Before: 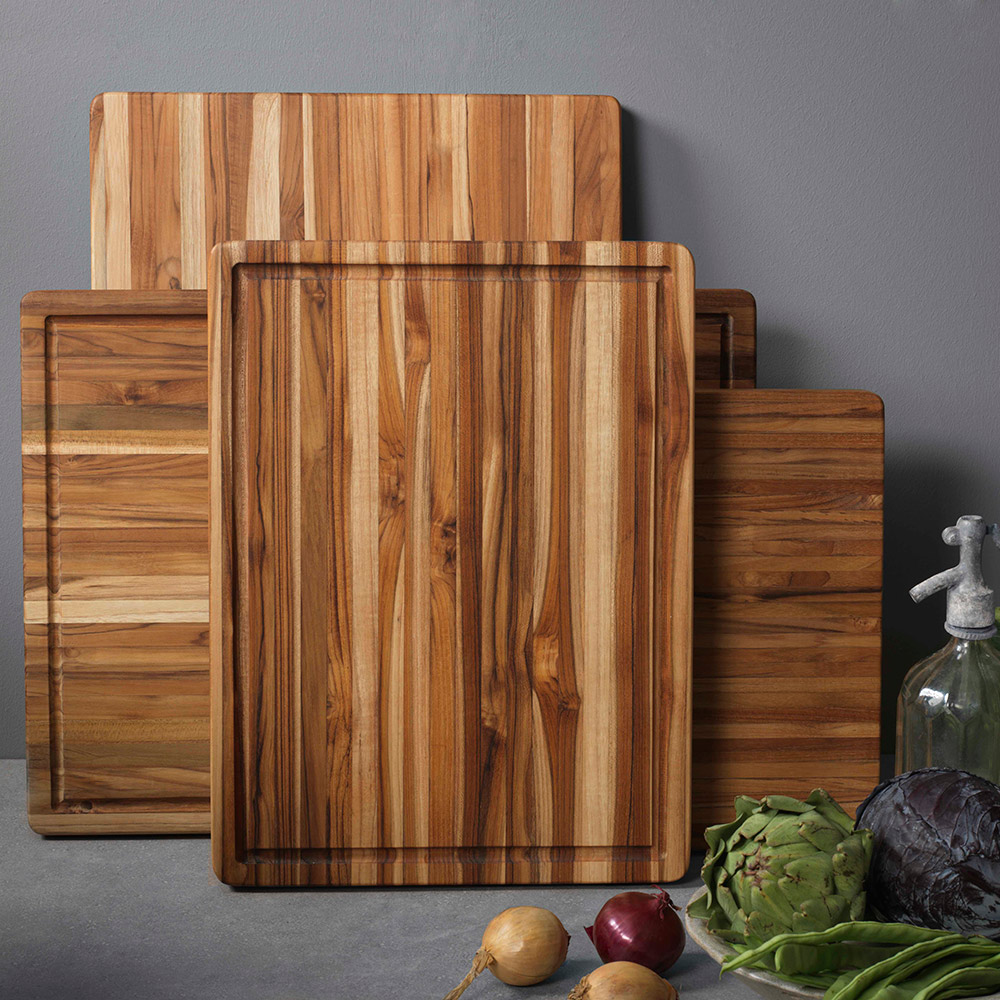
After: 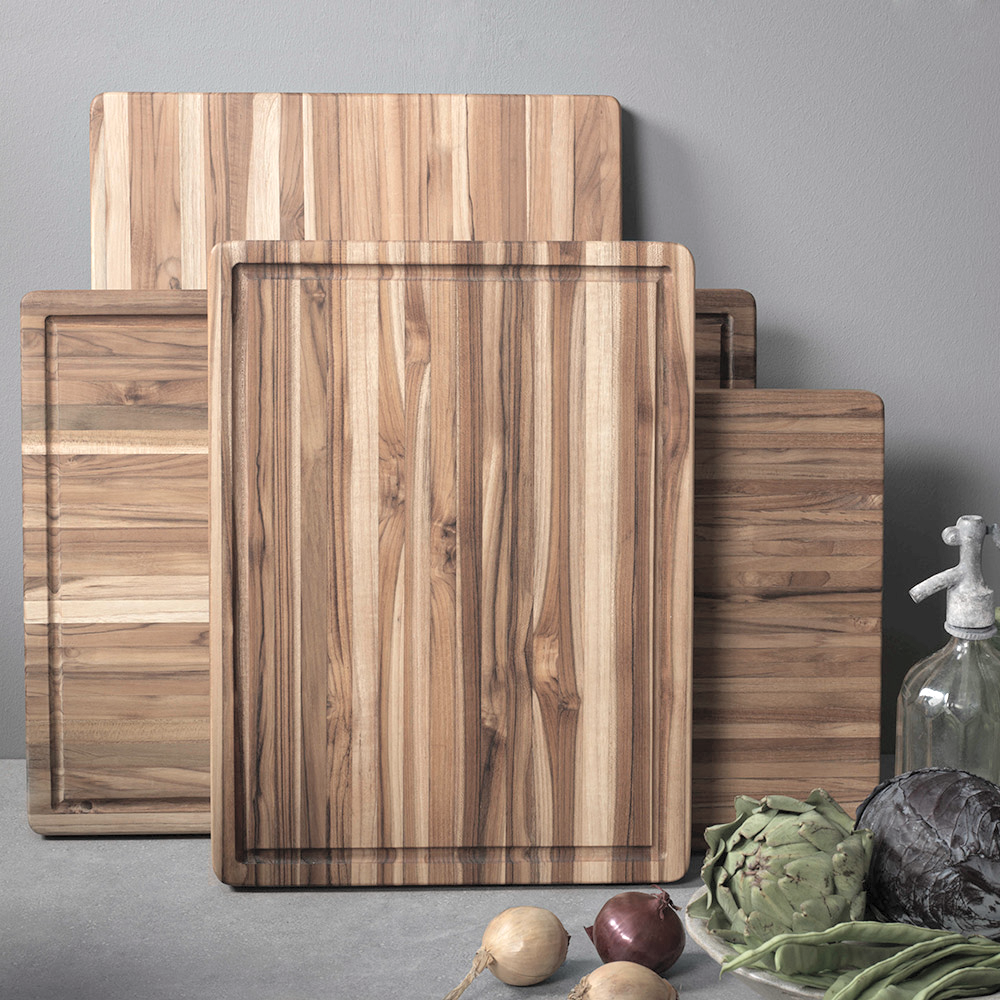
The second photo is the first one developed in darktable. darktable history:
exposure: black level correction 0.001, exposure 0.499 EV, compensate highlight preservation false
contrast brightness saturation: brightness 0.186, saturation -0.52
